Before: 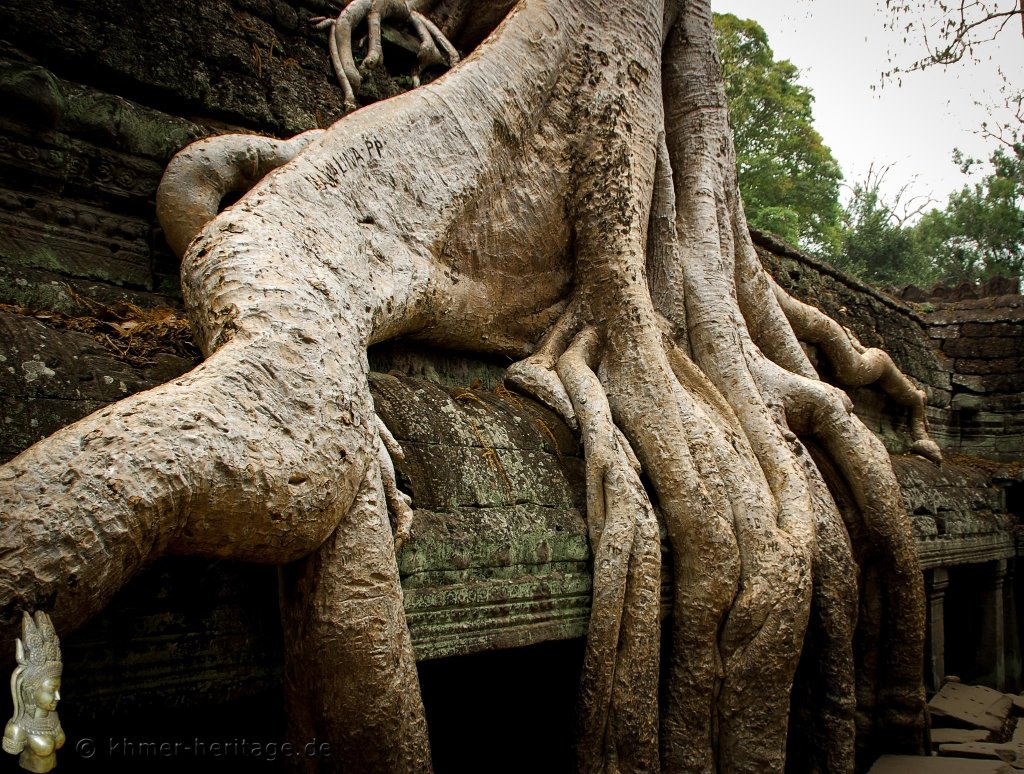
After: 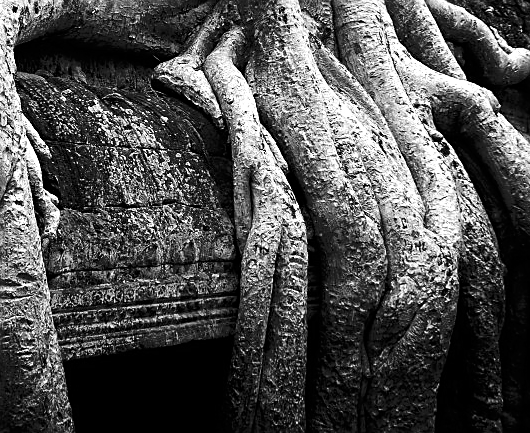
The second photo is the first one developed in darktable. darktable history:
sharpen: on, module defaults
tone curve: curves: ch0 [(0, 0) (0.003, 0.004) (0.011, 0.005) (0.025, 0.014) (0.044, 0.037) (0.069, 0.059) (0.1, 0.096) (0.136, 0.116) (0.177, 0.133) (0.224, 0.177) (0.277, 0.255) (0.335, 0.319) (0.399, 0.385) (0.468, 0.457) (0.543, 0.545) (0.623, 0.621) (0.709, 0.705) (0.801, 0.801) (0.898, 0.901) (1, 1)], preserve colors none
crop: left 34.479%, top 38.822%, right 13.718%, bottom 5.172%
monochrome: on, module defaults
tone equalizer: -8 EV -0.75 EV, -7 EV -0.7 EV, -6 EV -0.6 EV, -5 EV -0.4 EV, -3 EV 0.4 EV, -2 EV 0.6 EV, -1 EV 0.7 EV, +0 EV 0.75 EV, edges refinement/feathering 500, mask exposure compensation -1.57 EV, preserve details no
